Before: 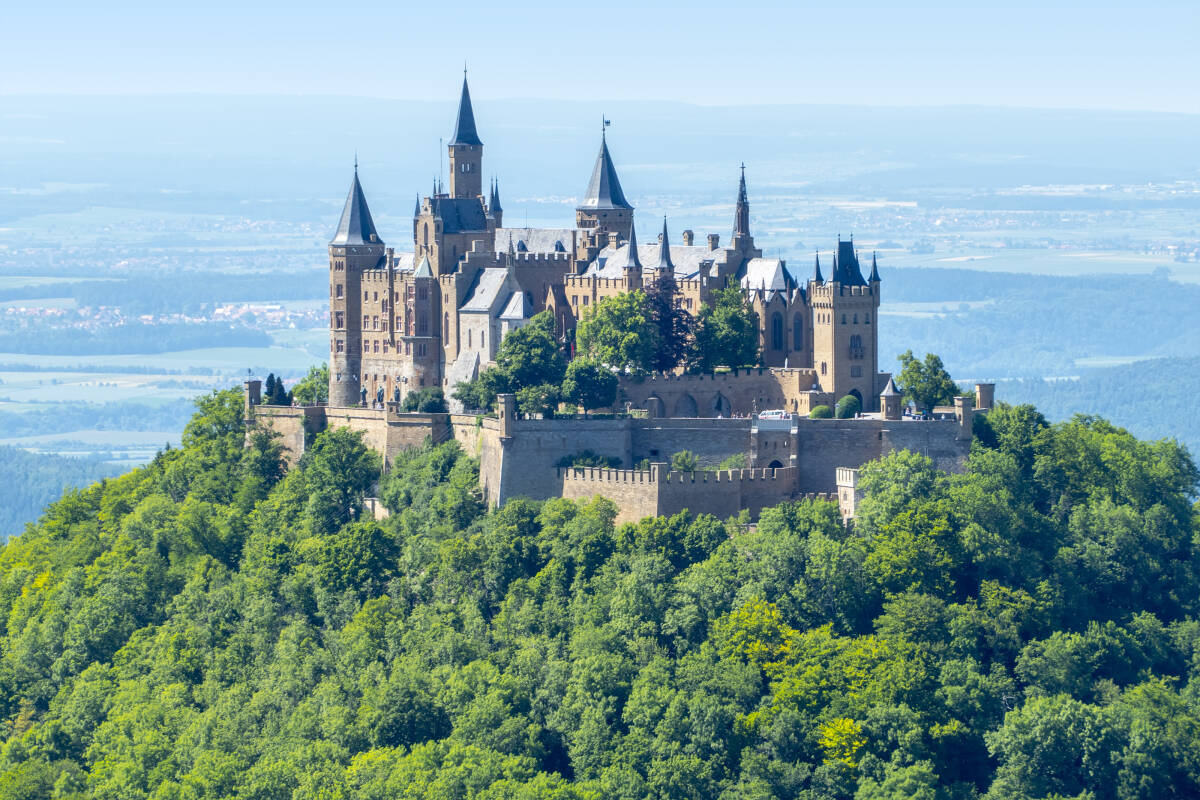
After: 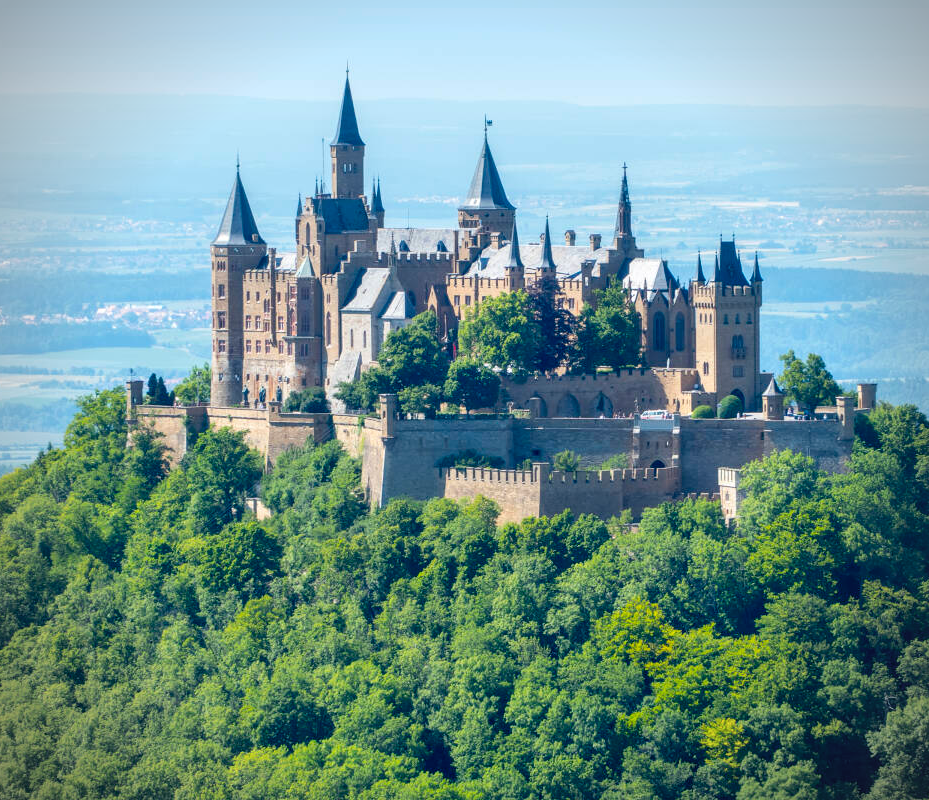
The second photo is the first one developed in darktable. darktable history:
crop: left 9.88%, right 12.664%
vignetting: on, module defaults
